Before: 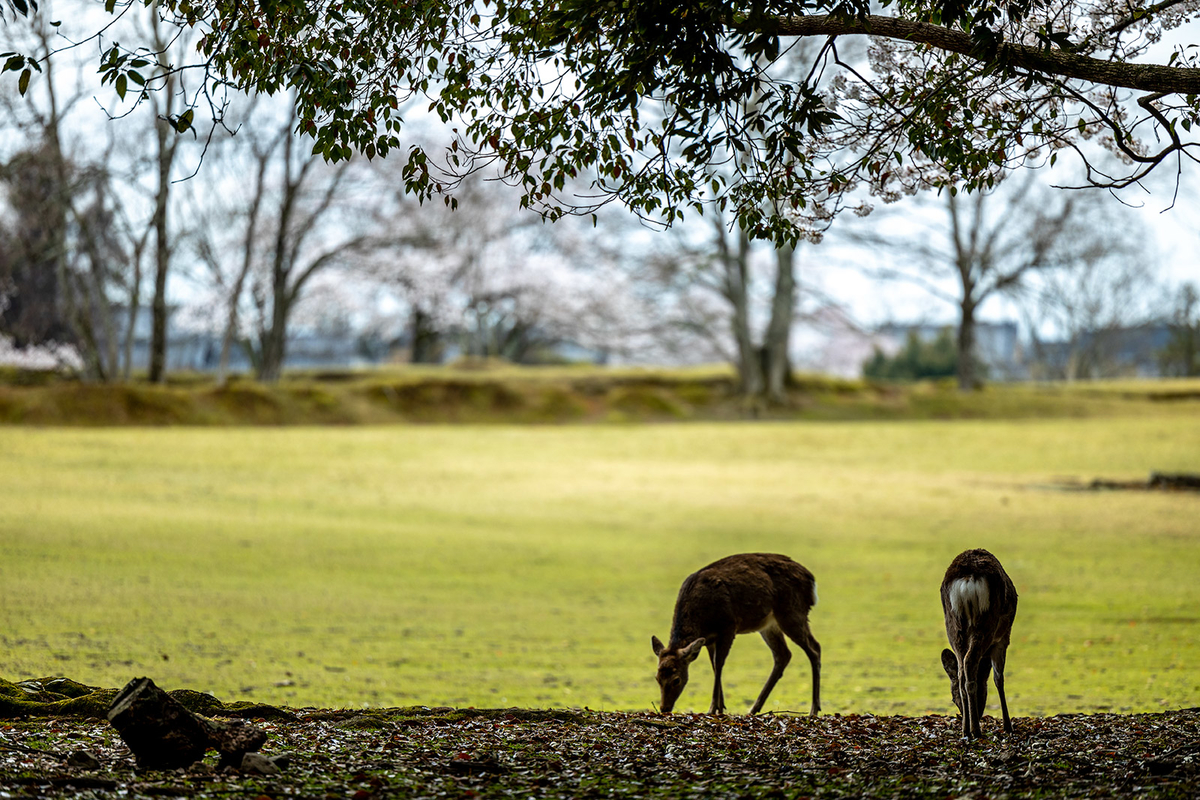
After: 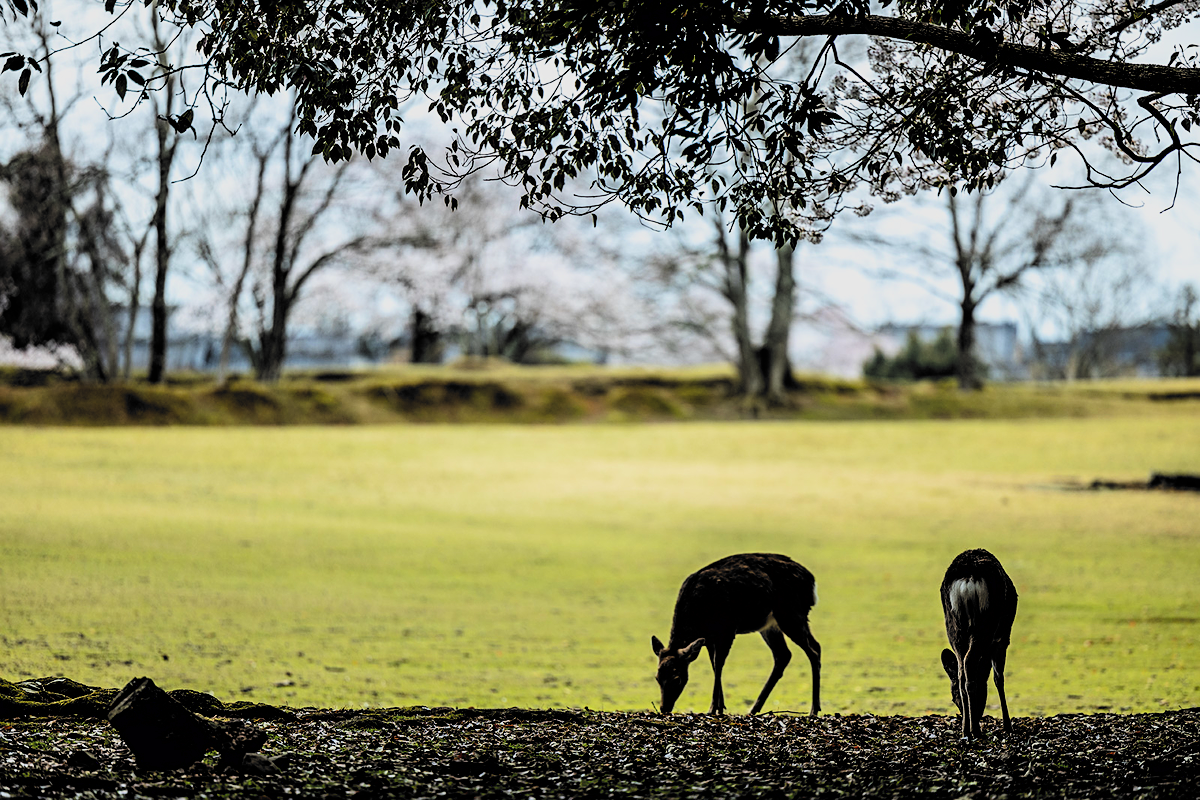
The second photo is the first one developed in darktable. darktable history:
filmic rgb: black relative exposure -5.05 EV, white relative exposure 3.95 EV, hardness 2.89, contrast 1.392, highlights saturation mix -28.57%, color science v6 (2022)
sharpen: amount 0.214
